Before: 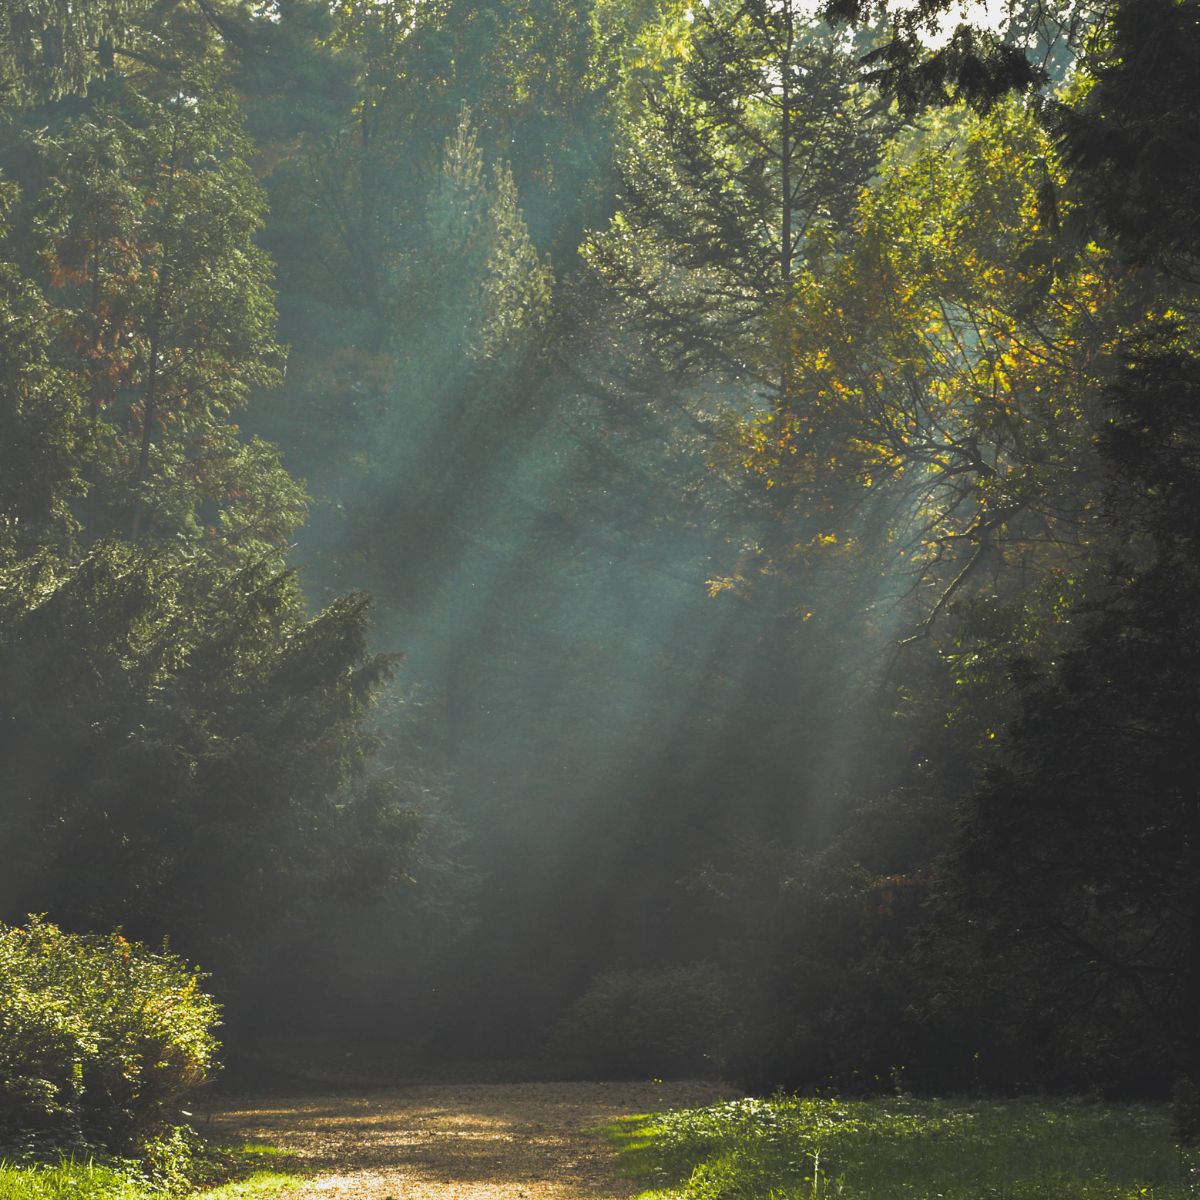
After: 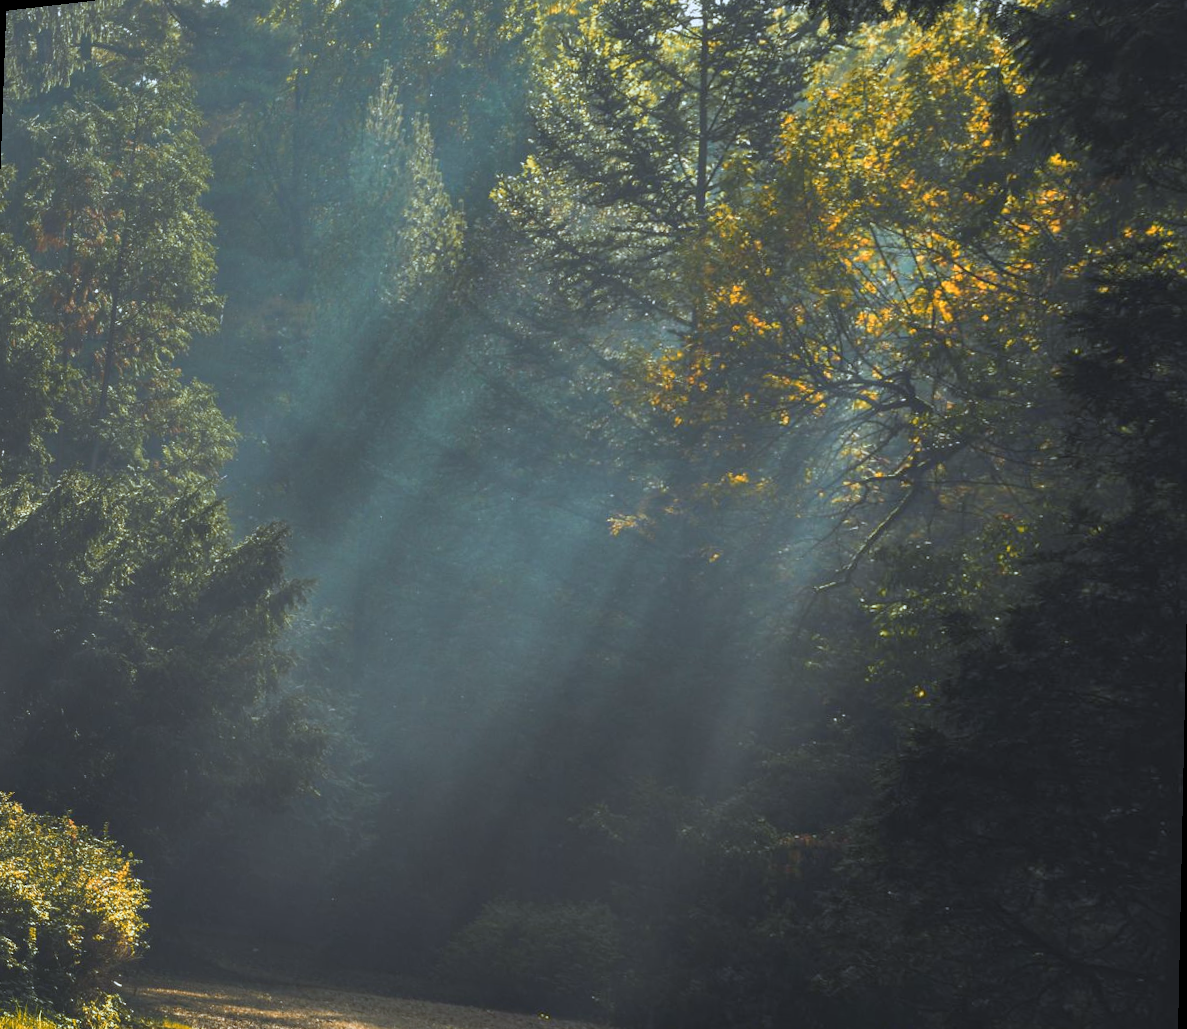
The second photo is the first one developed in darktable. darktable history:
white balance: red 0.931, blue 1.11
rotate and perspective: rotation 1.69°, lens shift (vertical) -0.023, lens shift (horizontal) -0.291, crop left 0.025, crop right 0.988, crop top 0.092, crop bottom 0.842
color zones: curves: ch2 [(0, 0.5) (0.143, 0.5) (0.286, 0.416) (0.429, 0.5) (0.571, 0.5) (0.714, 0.5) (0.857, 0.5) (1, 0.5)]
